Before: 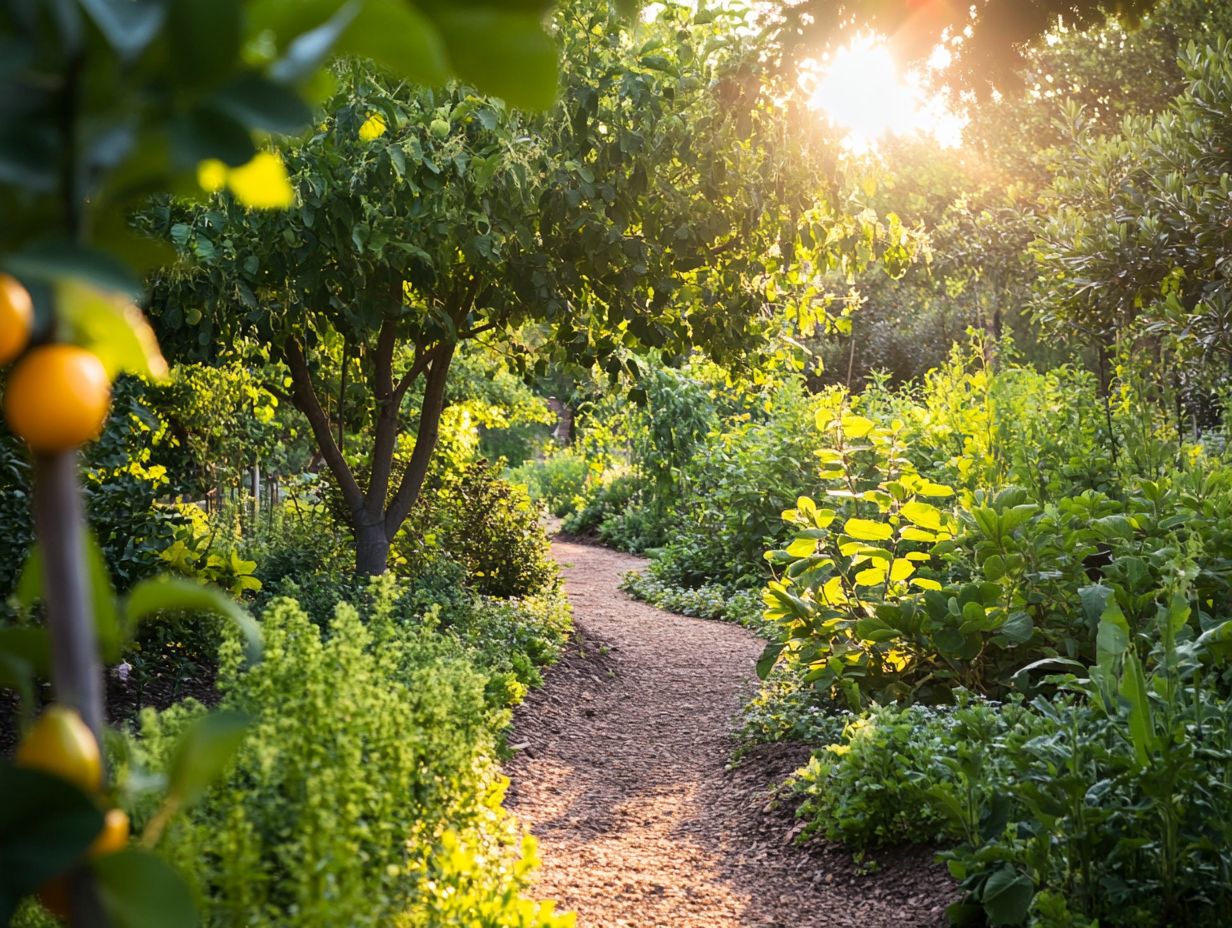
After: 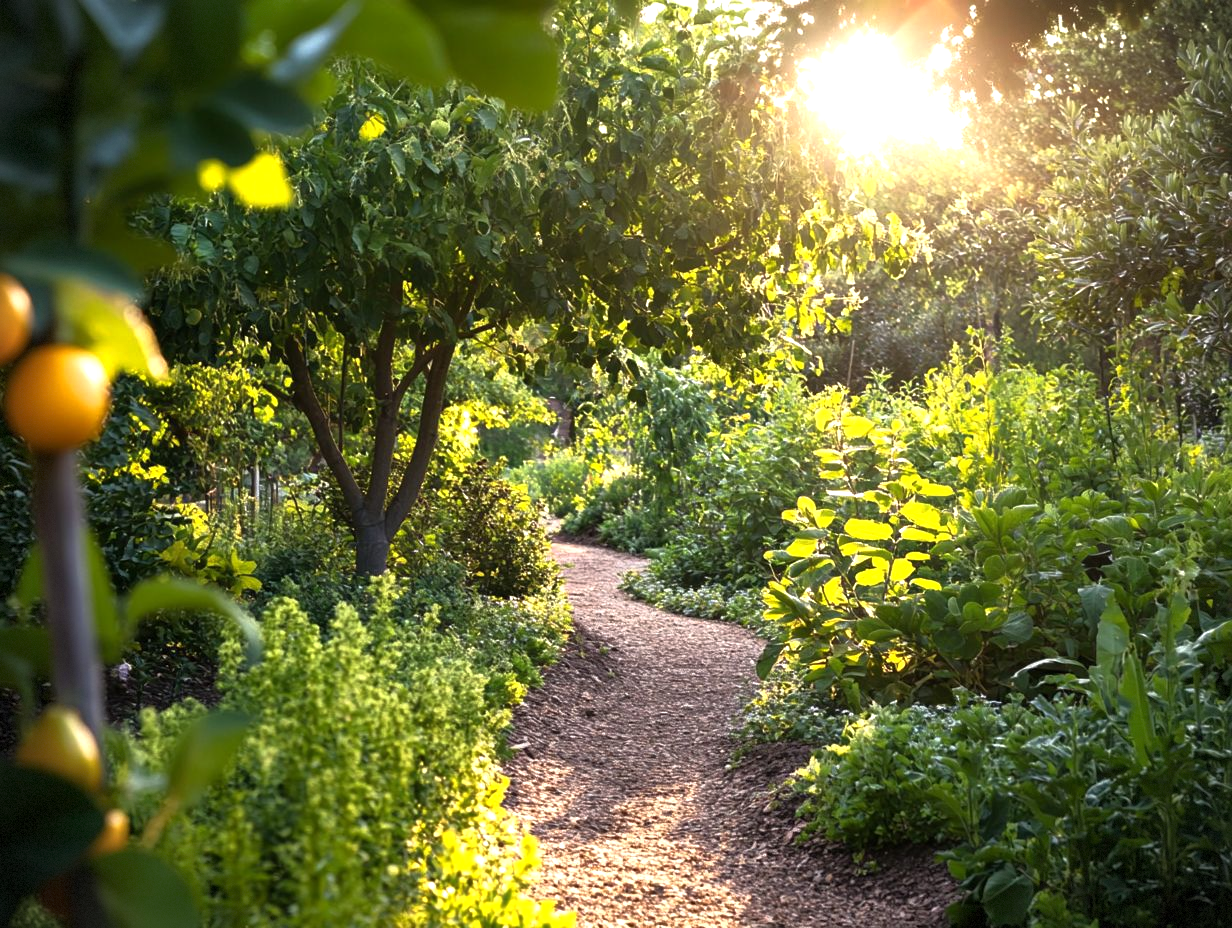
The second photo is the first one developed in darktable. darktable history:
vignetting: fall-off start 91.47%, dithering 8-bit output
tone equalizer: -8 EV 0.001 EV, -7 EV -0.003 EV, -6 EV 0.003 EV, -5 EV -0.045 EV, -4 EV -0.111 EV, -3 EV -0.156 EV, -2 EV 0.232 EV, -1 EV 0.703 EV, +0 EV 0.498 EV, edges refinement/feathering 500, mask exposure compensation -1.57 EV, preserve details no
